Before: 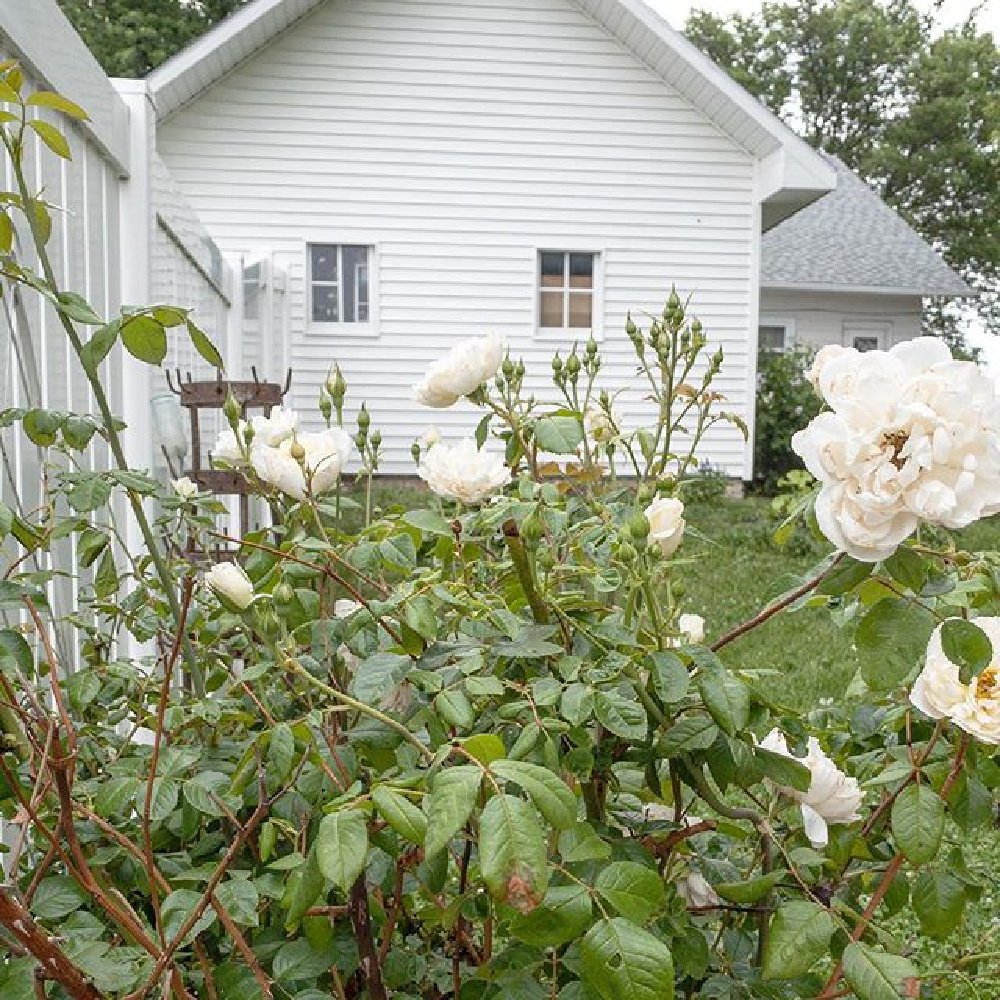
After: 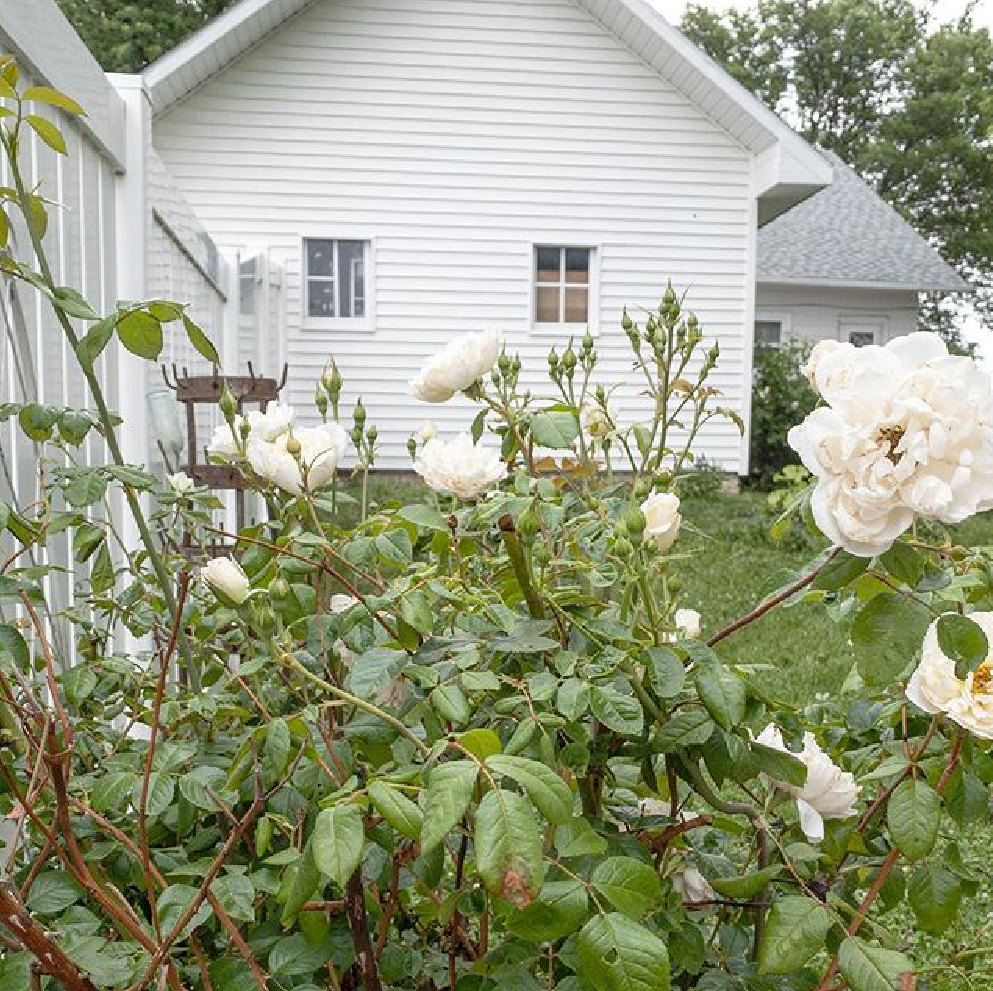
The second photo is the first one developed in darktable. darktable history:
exposure: black level correction 0.001, exposure 0.016 EV, compensate exposure bias true, compensate highlight preservation false
crop: left 0.45%, top 0.509%, right 0.246%, bottom 0.353%
